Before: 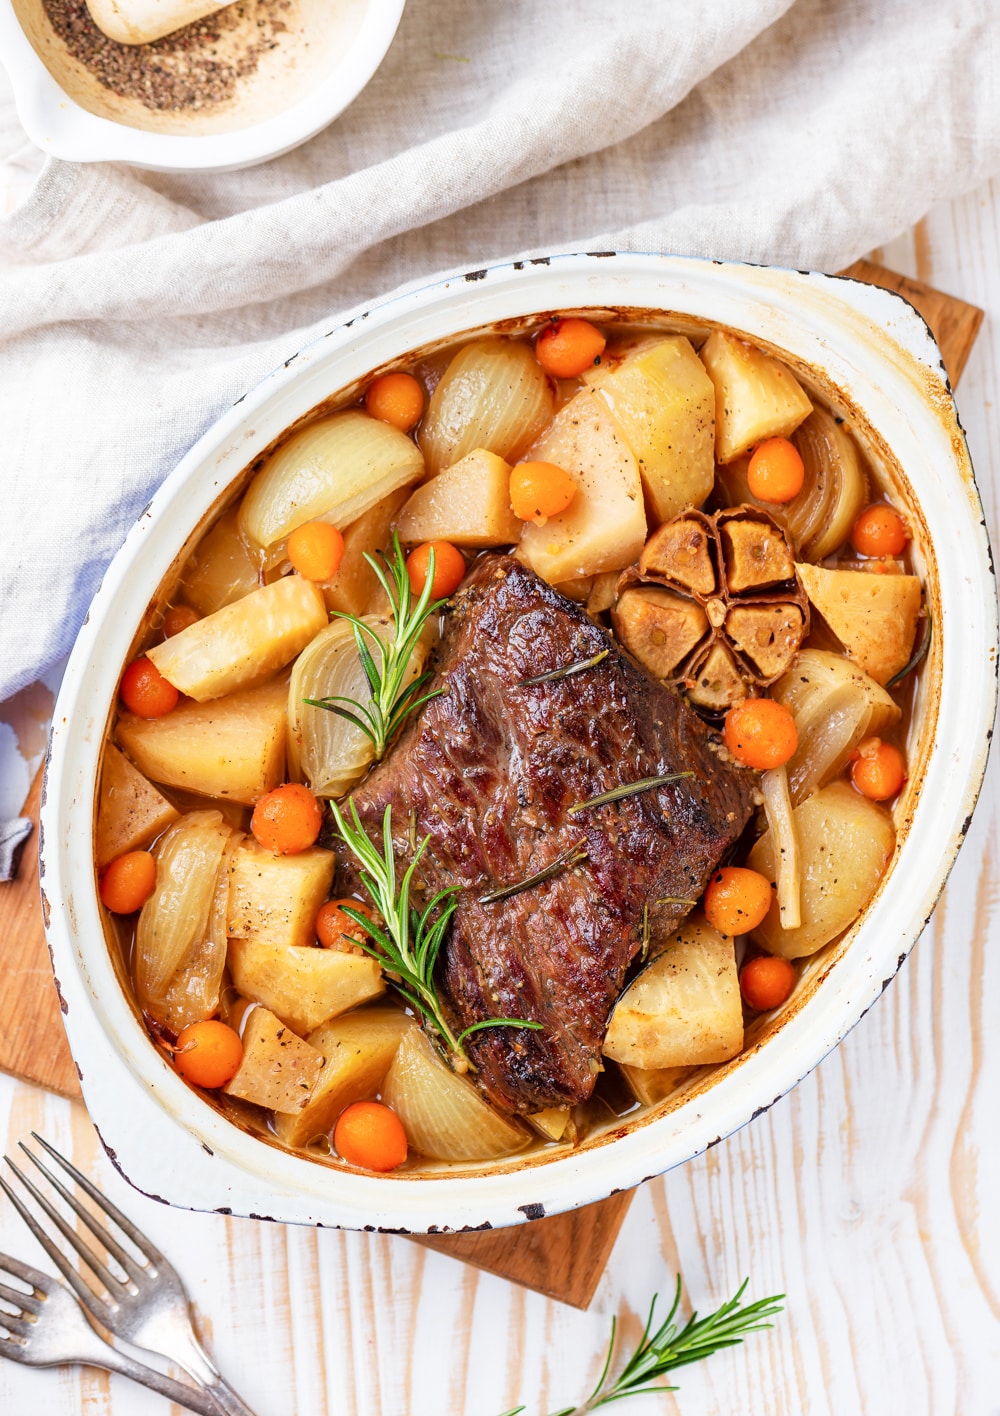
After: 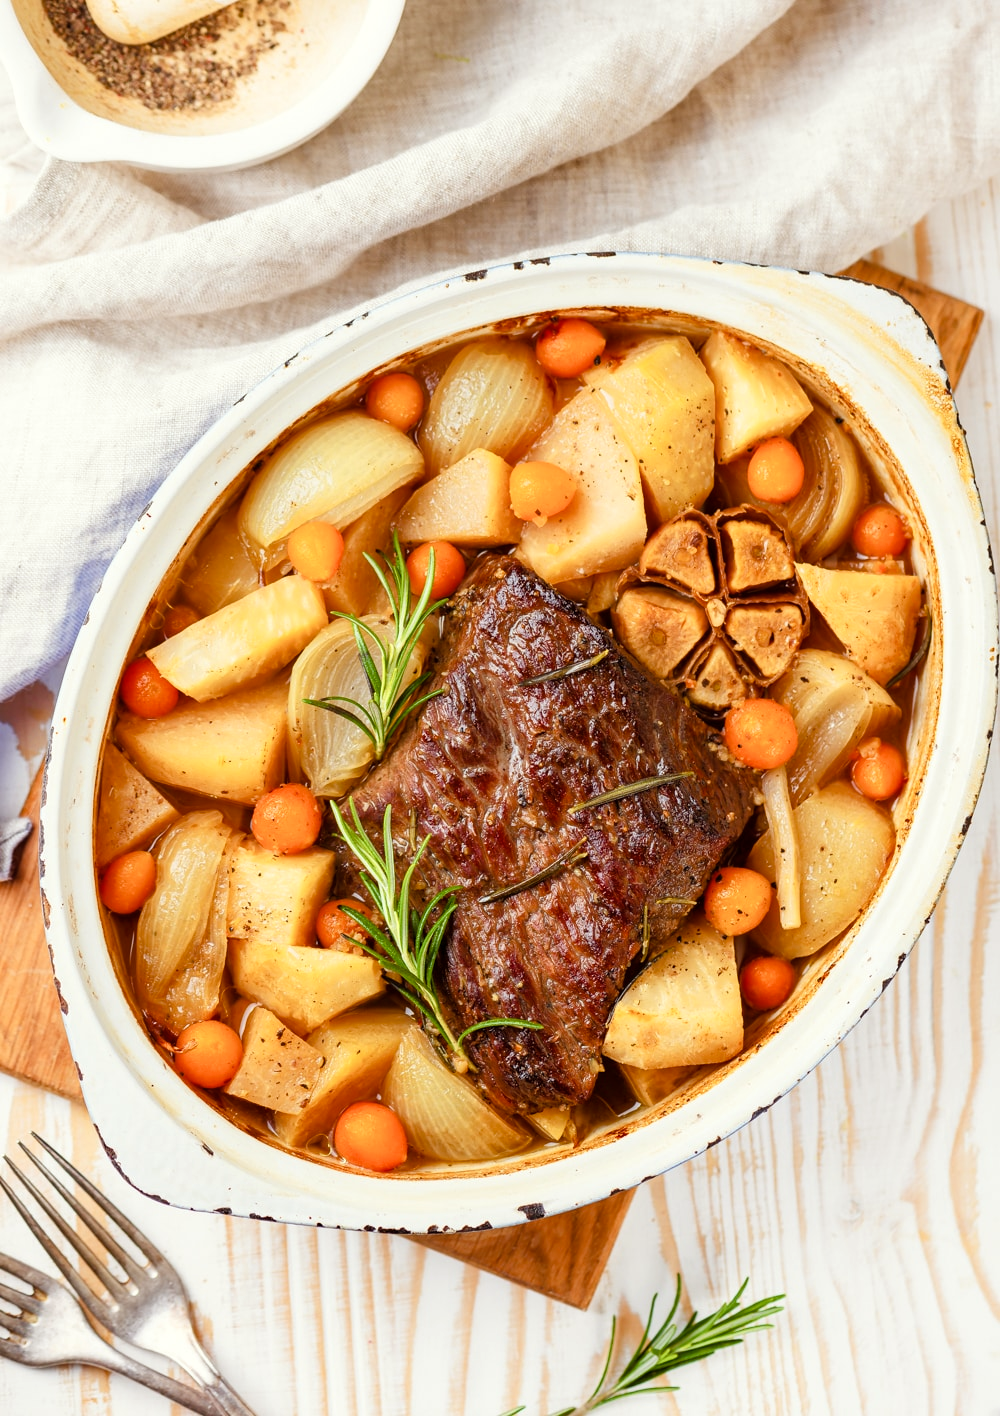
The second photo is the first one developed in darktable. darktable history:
color balance rgb: shadows lift › chroma 1.908%, shadows lift › hue 265.84°, power › chroma 2.51%, power › hue 68.62°, perceptual saturation grading › global saturation -1.846%, perceptual saturation grading › highlights -6.934%, perceptual saturation grading › mid-tones 7.491%, perceptual saturation grading › shadows 4.908%, saturation formula JzAzBz (2021)
